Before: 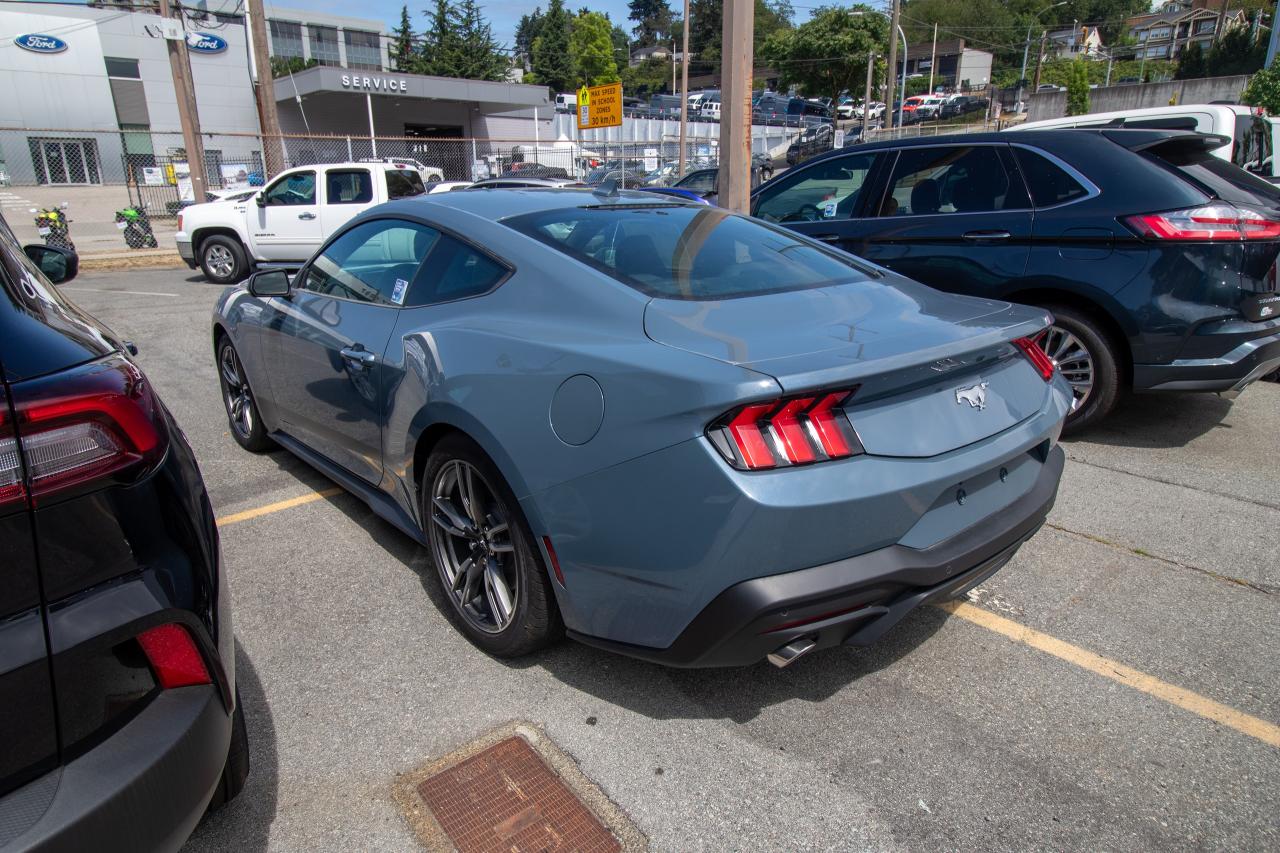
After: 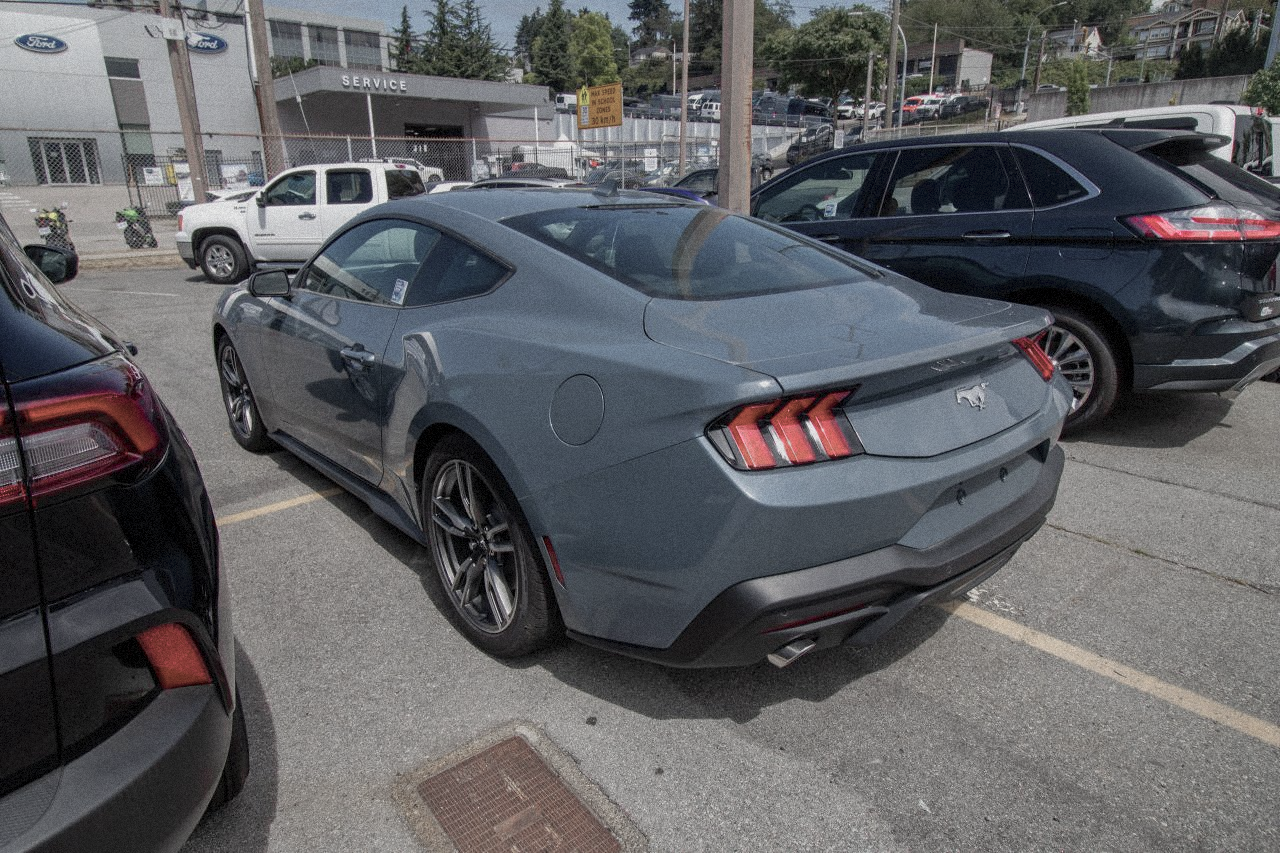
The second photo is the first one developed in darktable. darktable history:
rotate and perspective: automatic cropping off
color zones: curves: ch0 [(0, 0.6) (0.129, 0.508) (0.193, 0.483) (0.429, 0.5) (0.571, 0.5) (0.714, 0.5) (0.857, 0.5) (1, 0.6)]; ch1 [(0, 0.481) (0.112, 0.245) (0.213, 0.223) (0.429, 0.233) (0.571, 0.231) (0.683, 0.242) (0.857, 0.296) (1, 0.481)]
tone equalizer: -8 EV 0.25 EV, -7 EV 0.417 EV, -6 EV 0.417 EV, -5 EV 0.25 EV, -3 EV -0.25 EV, -2 EV -0.417 EV, -1 EV -0.417 EV, +0 EV -0.25 EV, edges refinement/feathering 500, mask exposure compensation -1.57 EV, preserve details guided filter
grain: mid-tones bias 0%
